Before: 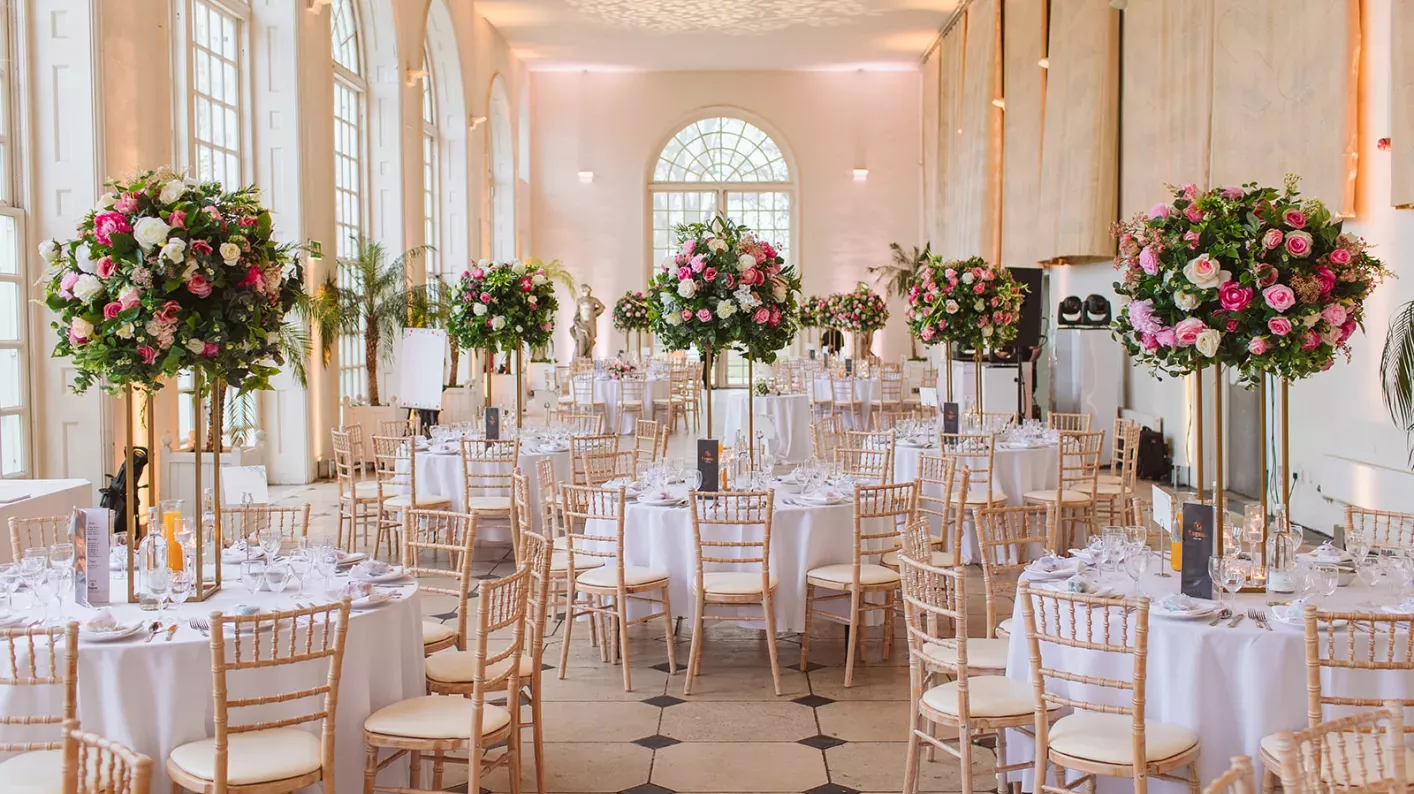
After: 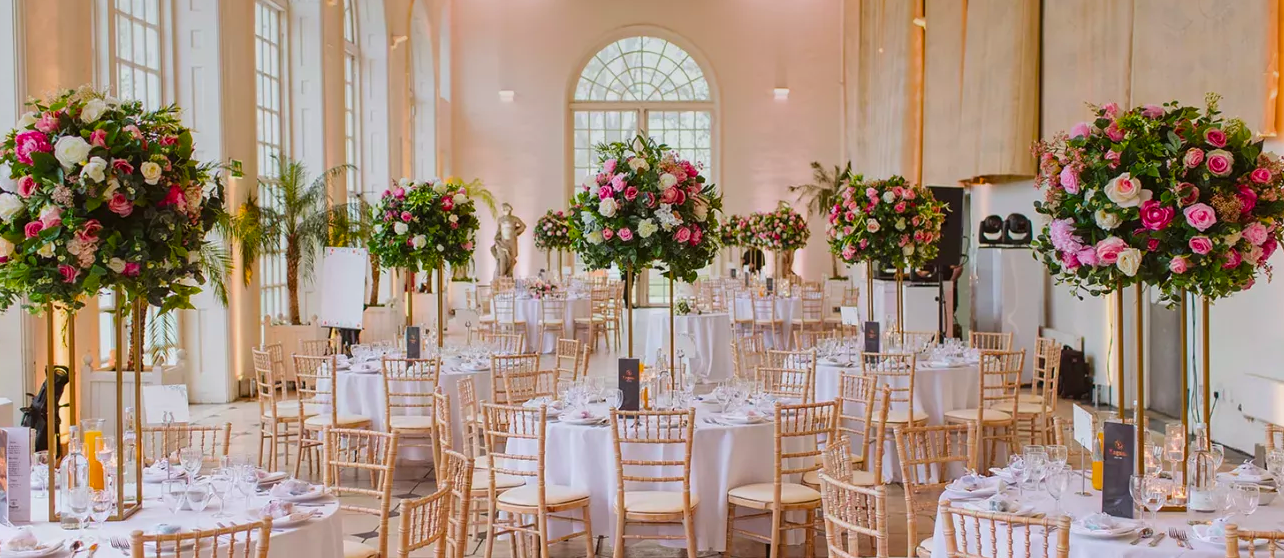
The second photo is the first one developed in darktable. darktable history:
graduated density: on, module defaults
crop: left 5.596%, top 10.314%, right 3.534%, bottom 19.395%
color balance rgb: perceptual saturation grading › global saturation 20%, global vibrance 20%
